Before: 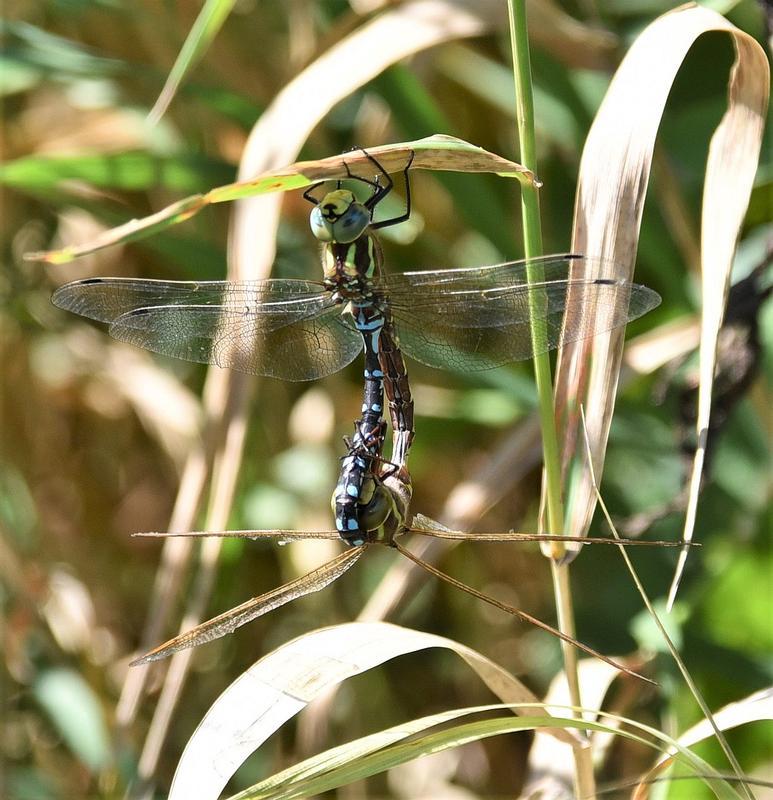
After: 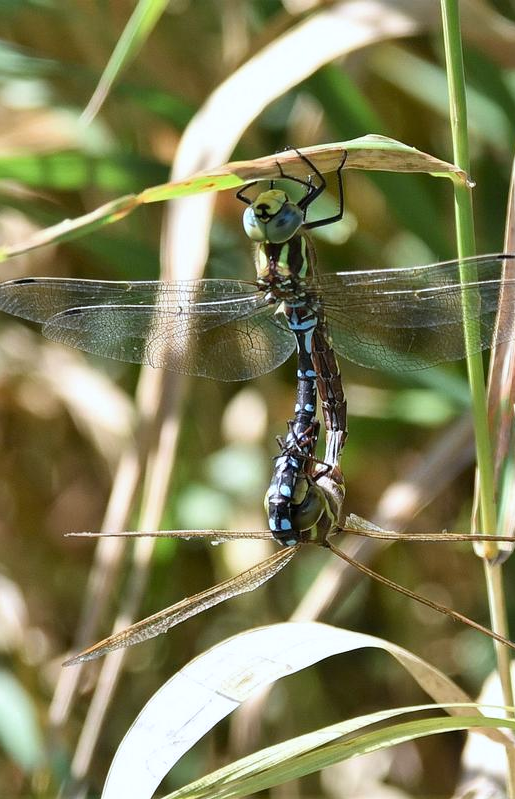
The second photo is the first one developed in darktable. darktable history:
white balance: red 0.967, blue 1.049
crop and rotate: left 8.786%, right 24.548%
